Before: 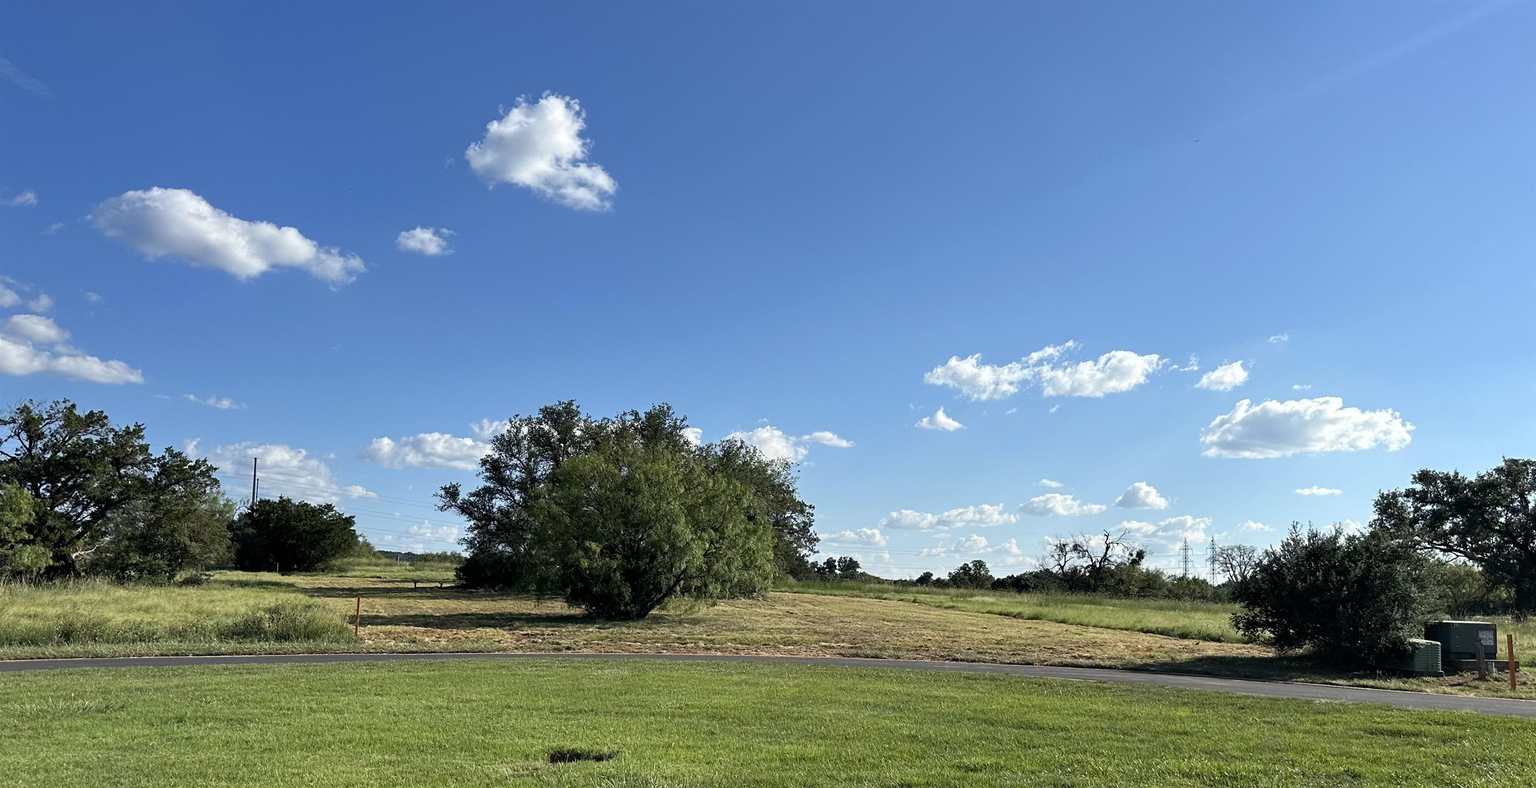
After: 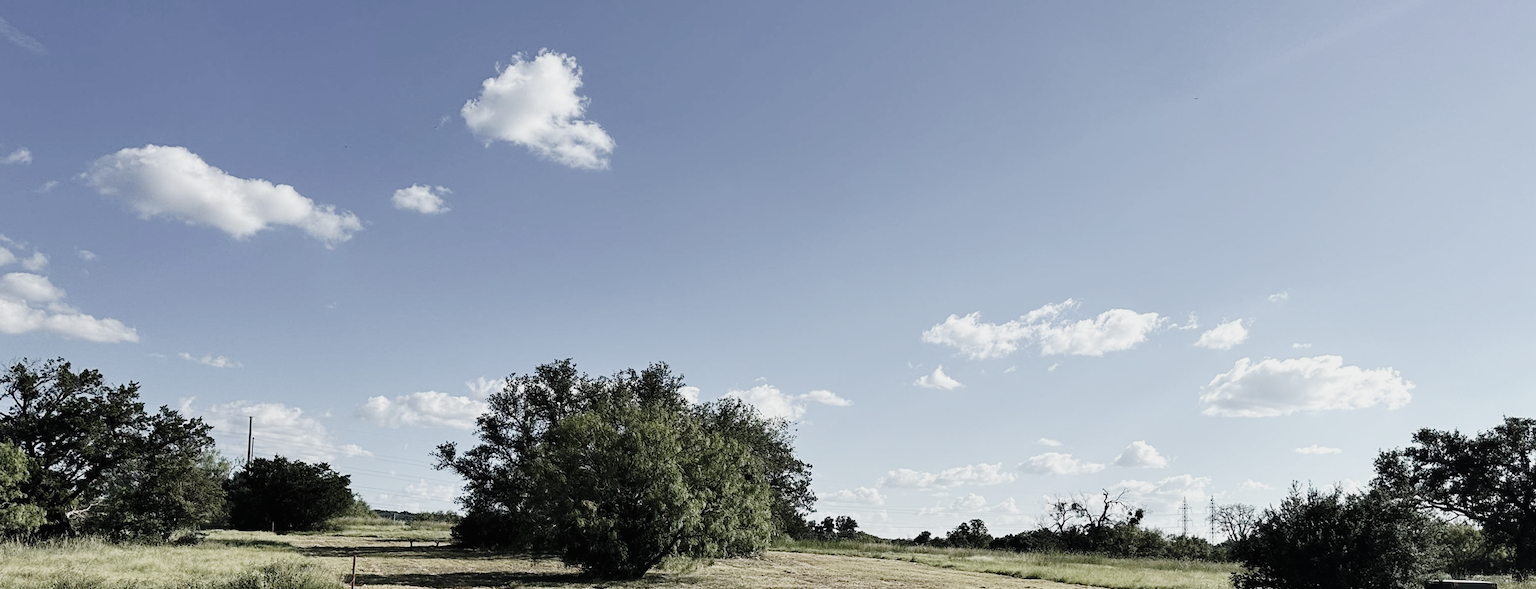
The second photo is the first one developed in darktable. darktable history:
tone curve: curves: ch0 [(0, 0.006) (0.184, 0.117) (0.405, 0.46) (0.456, 0.528) (0.634, 0.728) (0.877, 0.89) (0.984, 0.935)]; ch1 [(0, 0) (0.443, 0.43) (0.492, 0.489) (0.566, 0.579) (0.595, 0.625) (0.608, 0.667) (0.65, 0.729) (1, 1)]; ch2 [(0, 0) (0.33, 0.301) (0.421, 0.443) (0.447, 0.489) (0.495, 0.505) (0.537, 0.583) (0.586, 0.591) (0.663, 0.686) (1, 1)], preserve colors none
color correction: highlights b* -0.05, saturation 0.518
crop: left 0.396%, top 5.52%, bottom 19.873%
